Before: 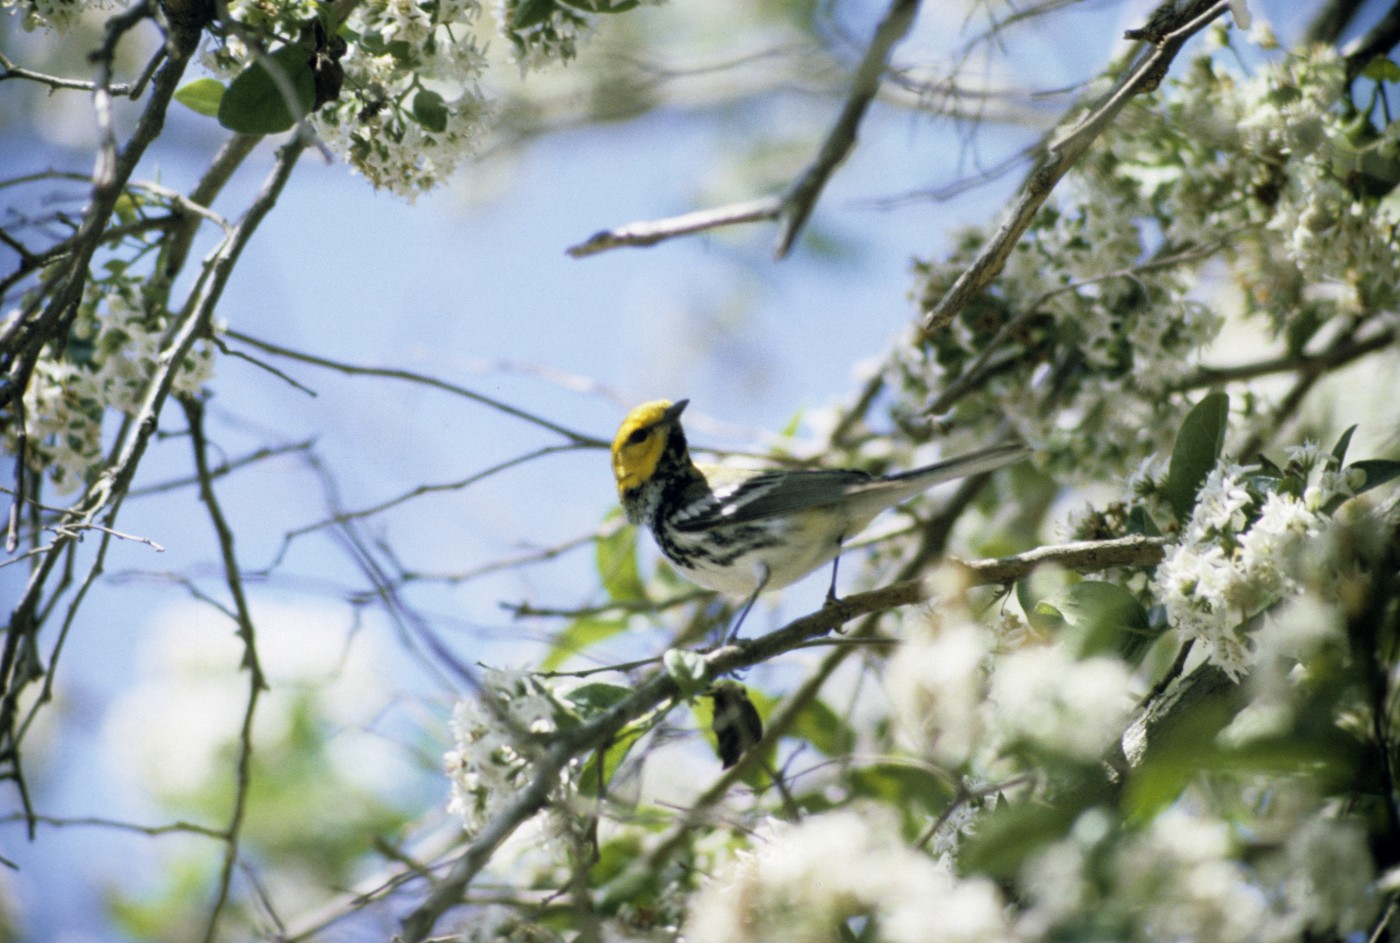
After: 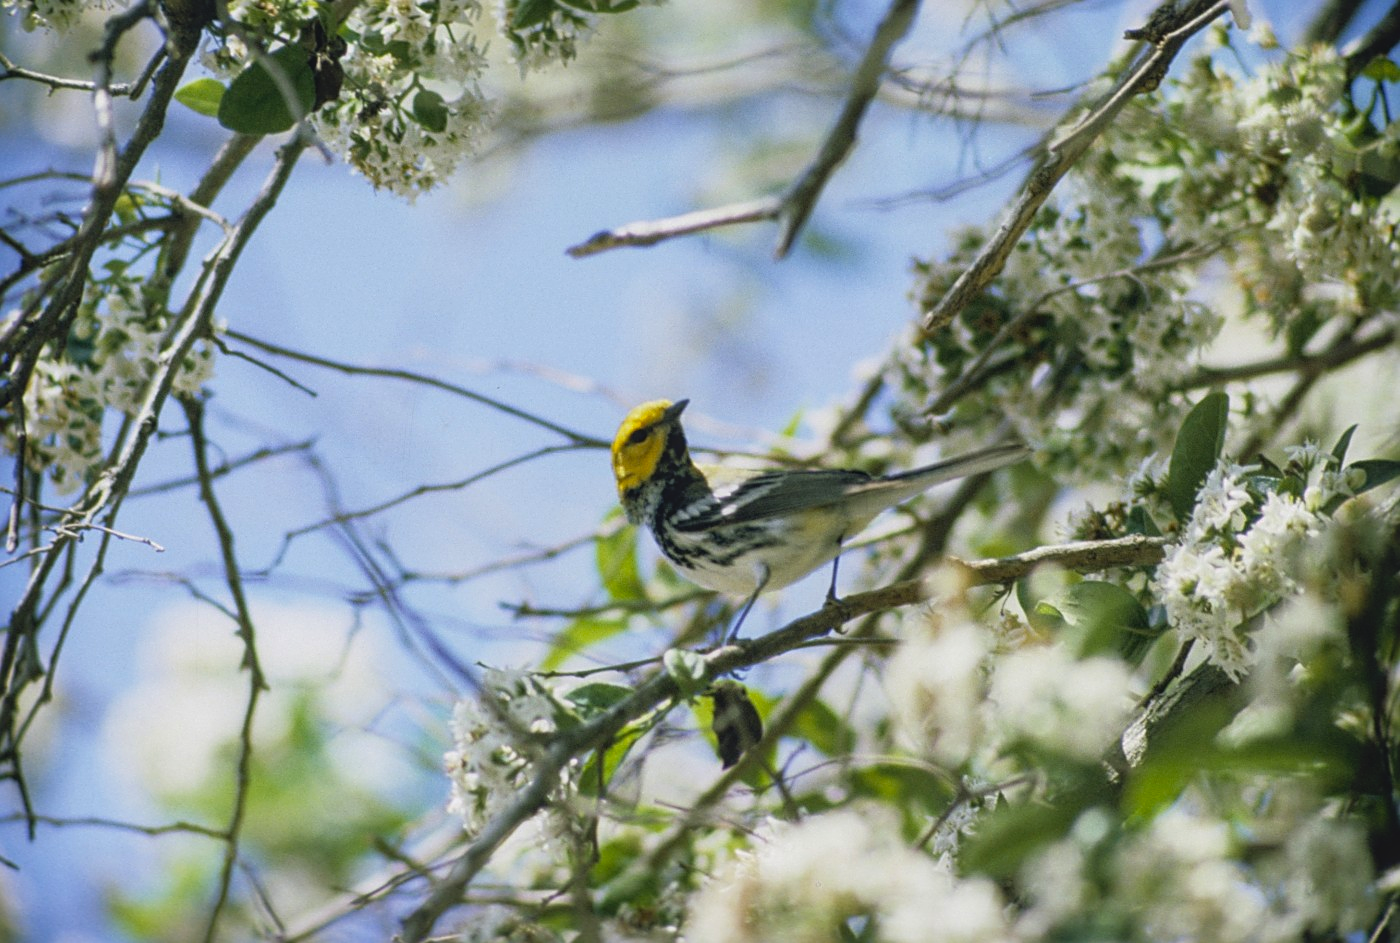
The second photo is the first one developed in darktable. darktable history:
sharpen: on, module defaults
local contrast: on, module defaults
contrast brightness saturation: contrast -0.19, saturation 0.19
